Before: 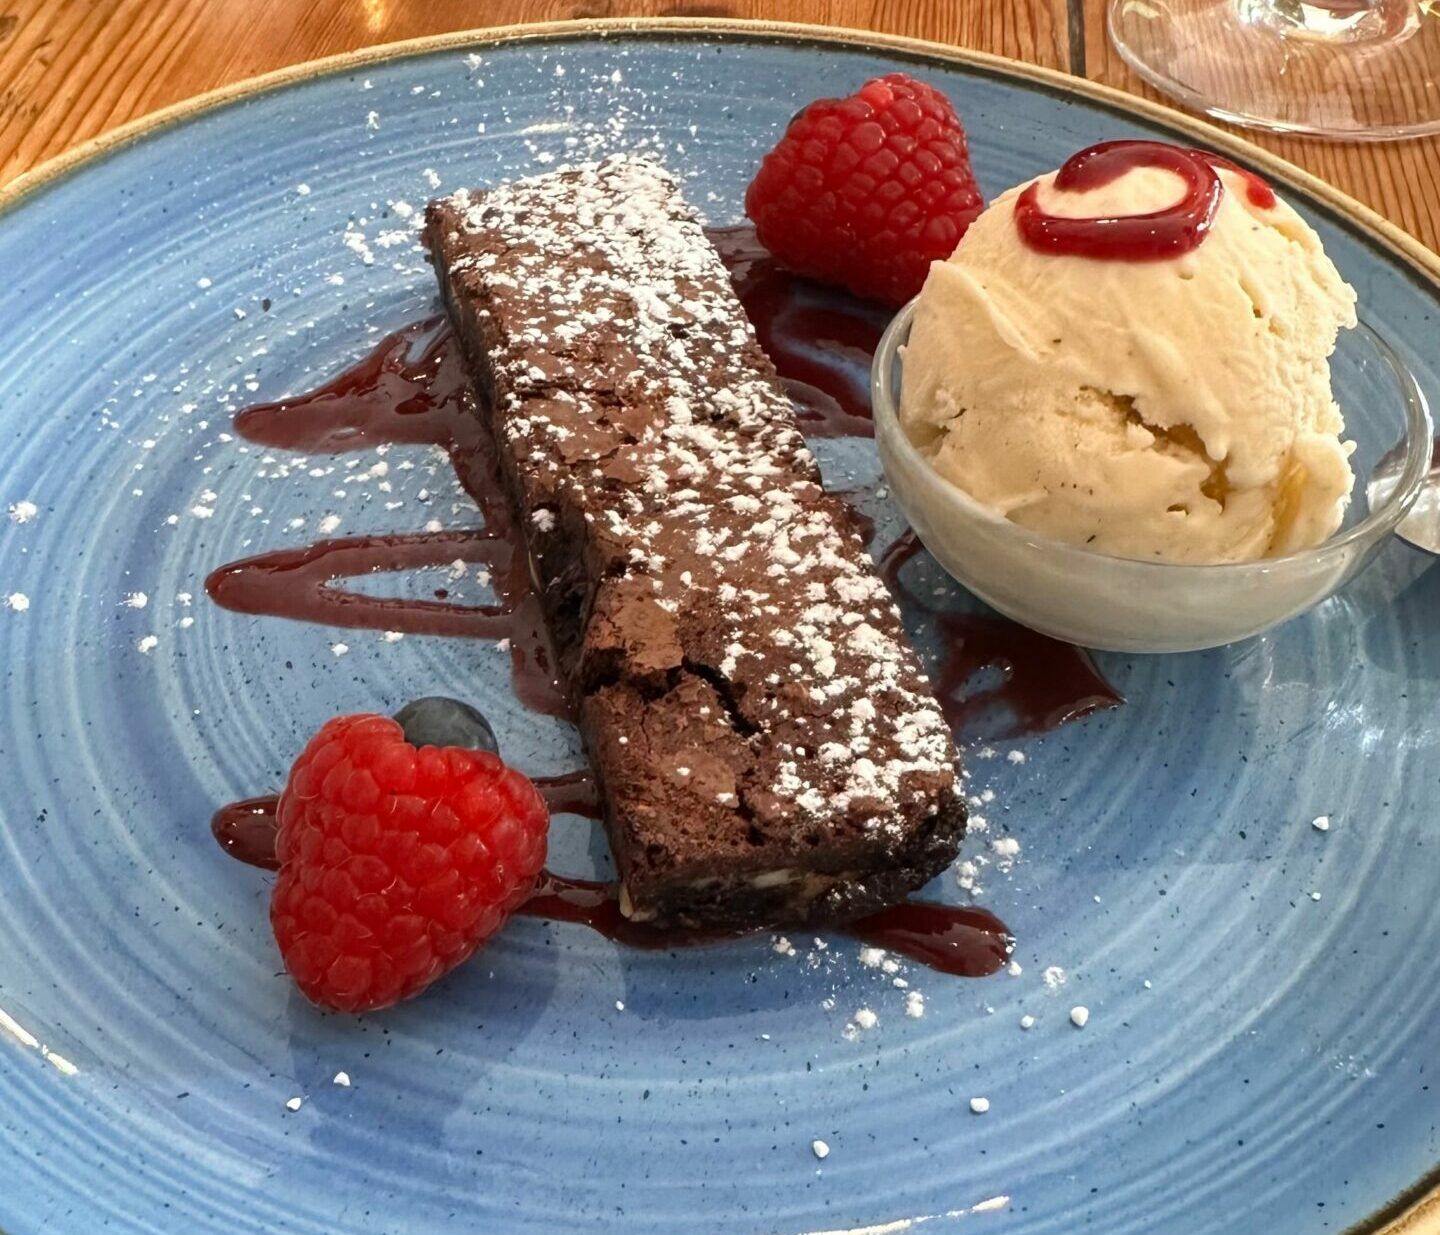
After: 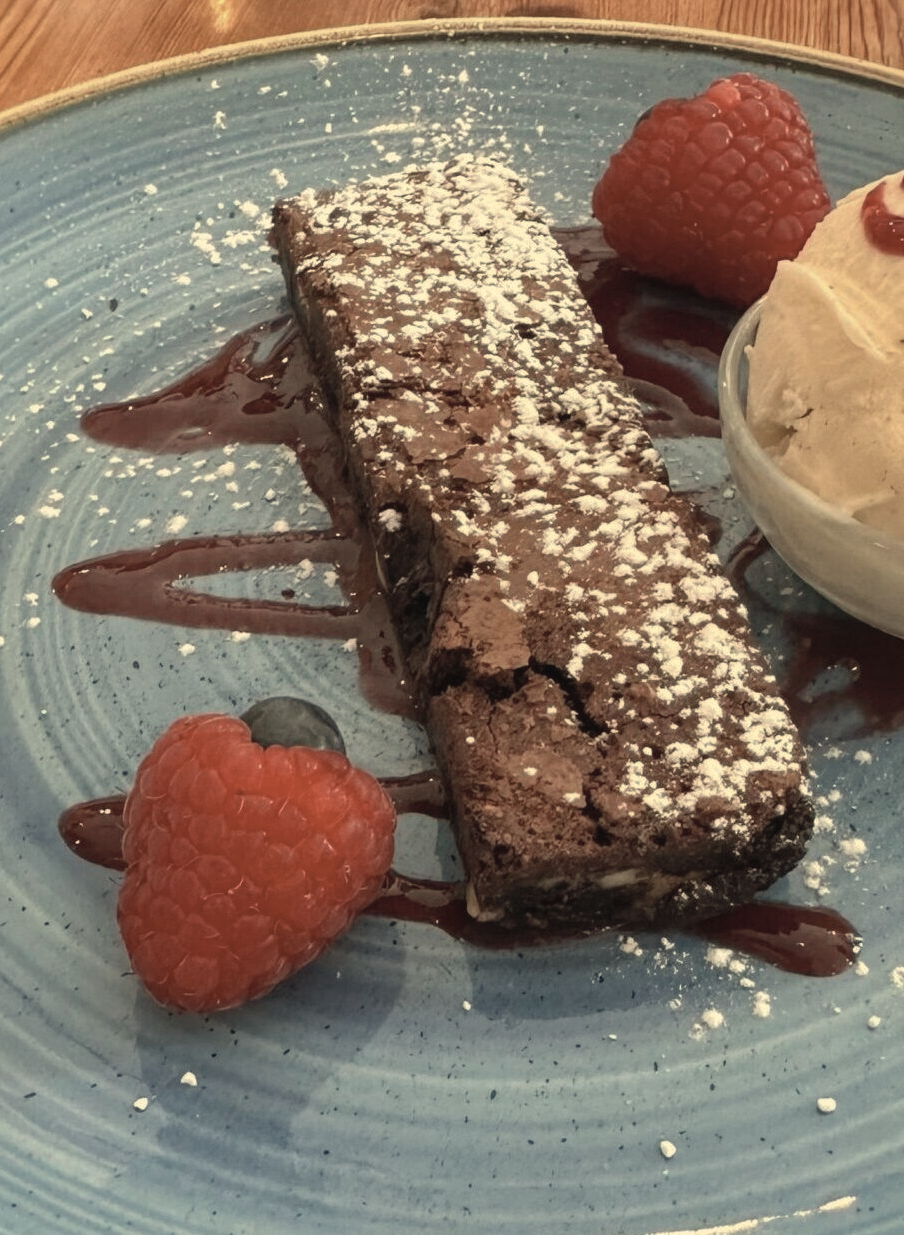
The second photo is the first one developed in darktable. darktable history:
crop: left 10.644%, right 26.528%
white balance: red 1.08, blue 0.791
contrast brightness saturation: contrast -0.05, saturation -0.41
shadows and highlights: shadows 30
